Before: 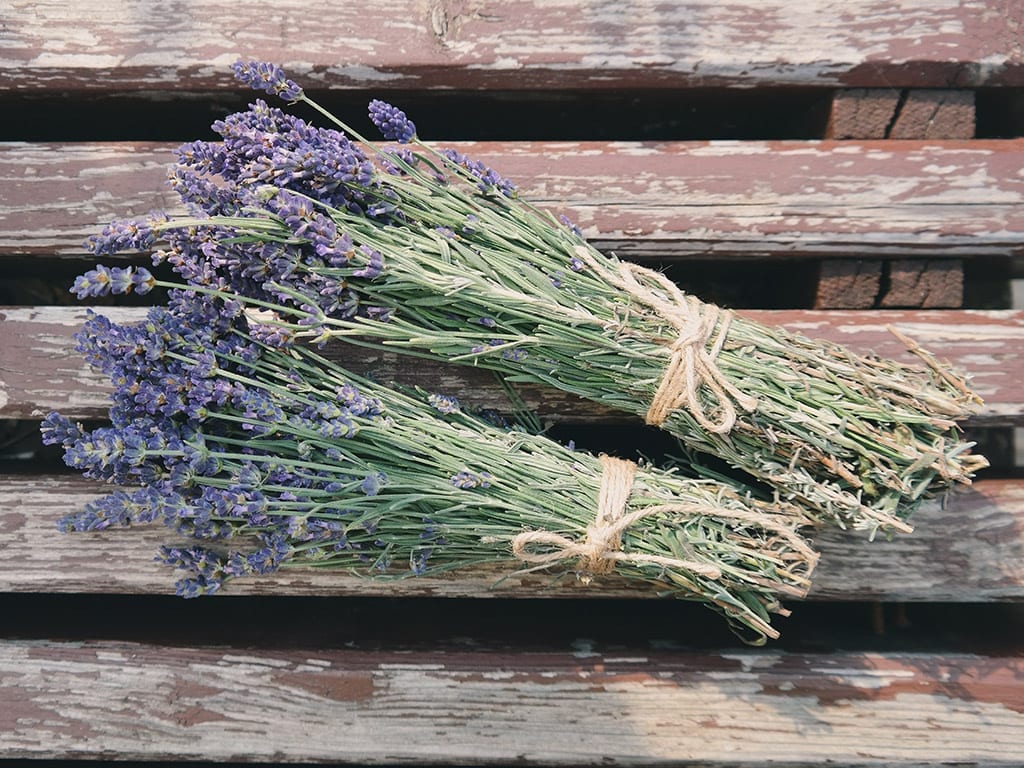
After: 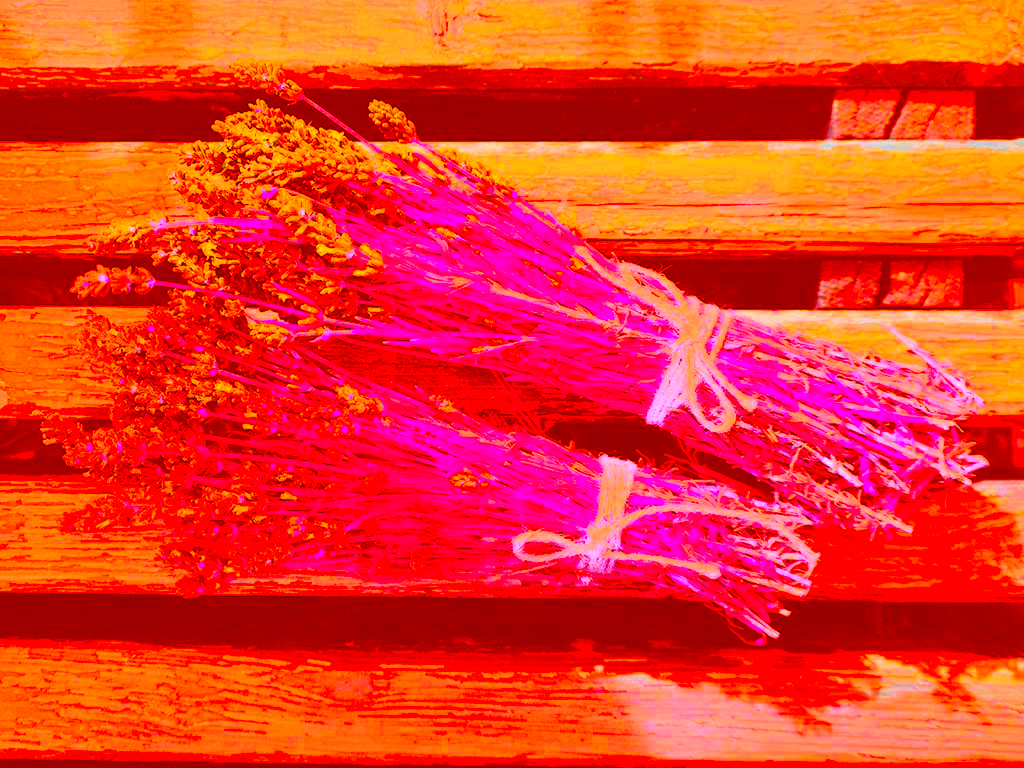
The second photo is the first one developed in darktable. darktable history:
exposure: black level correction 0, exposure 0.896 EV, compensate highlight preservation false
tone curve: curves: ch0 [(0, 0.021) (0.049, 0.044) (0.157, 0.131) (0.359, 0.419) (0.469, 0.544) (0.634, 0.722) (0.839, 0.909) (0.998, 0.978)]; ch1 [(0, 0) (0.437, 0.408) (0.472, 0.47) (0.502, 0.503) (0.527, 0.53) (0.564, 0.573) (0.614, 0.654) (0.669, 0.748) (0.859, 0.899) (1, 1)]; ch2 [(0, 0) (0.33, 0.301) (0.421, 0.443) (0.487, 0.504) (0.502, 0.509) (0.535, 0.537) (0.565, 0.595) (0.608, 0.667) (1, 1)], color space Lab, independent channels, preserve colors none
color correction: highlights a* -39.65, highlights b* -39.54, shadows a* -39.21, shadows b* -39.52, saturation -2.96
